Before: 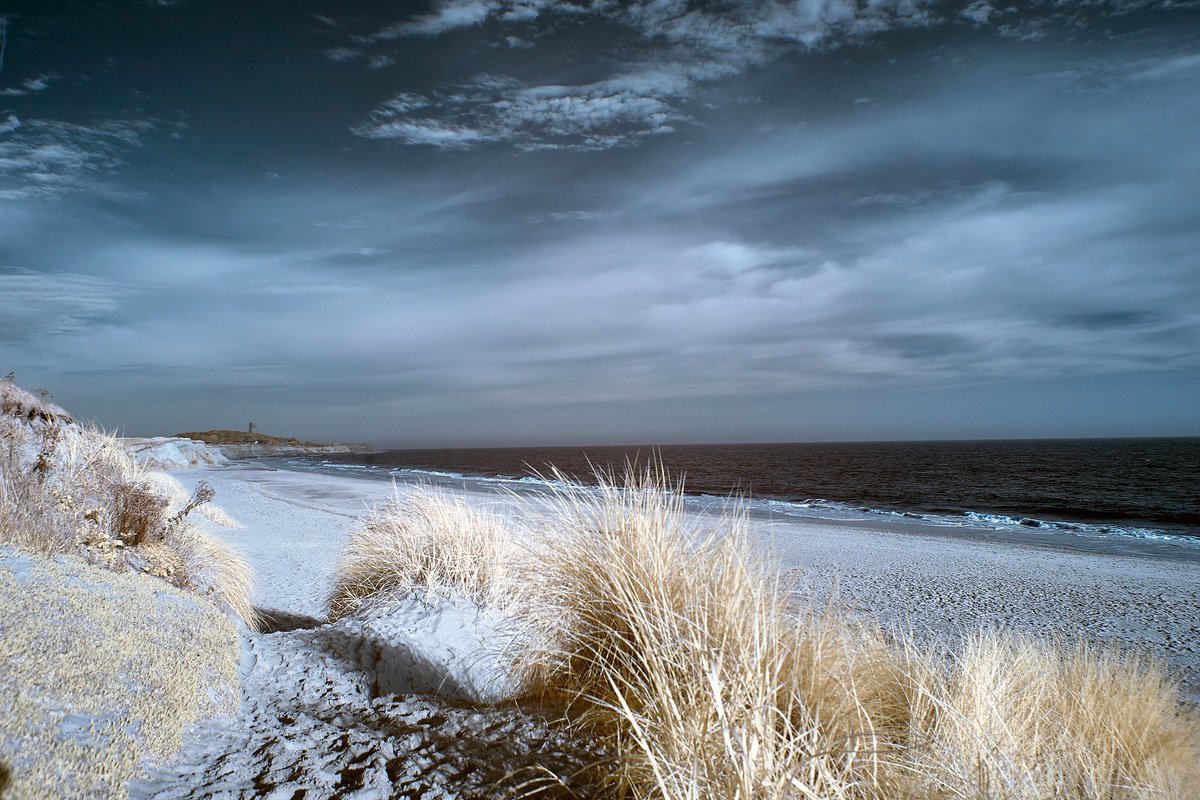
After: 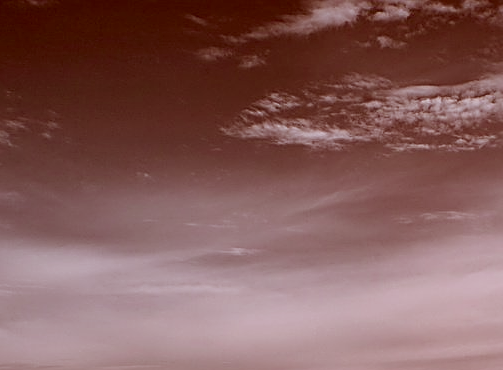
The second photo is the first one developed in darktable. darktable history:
crop and rotate: left 10.817%, top 0.062%, right 47.194%, bottom 53.626%
sharpen: radius 2.531, amount 0.628
color correction: highlights a* 9.03, highlights b* 8.71, shadows a* 40, shadows b* 40, saturation 0.8
